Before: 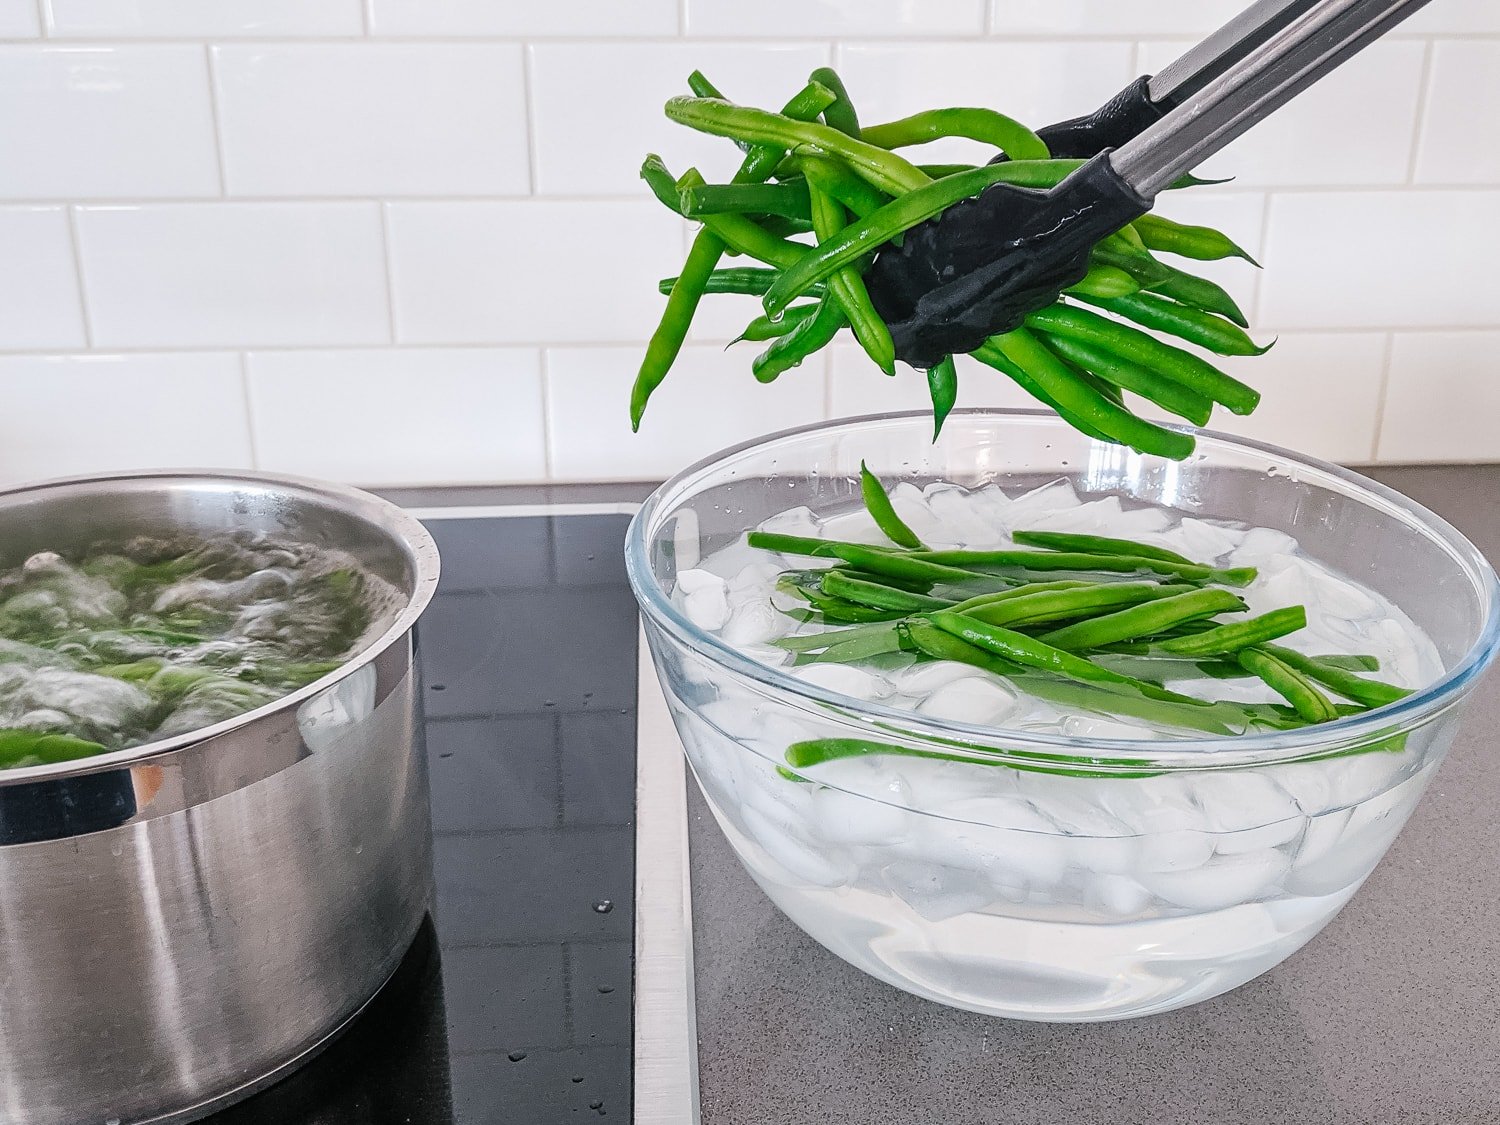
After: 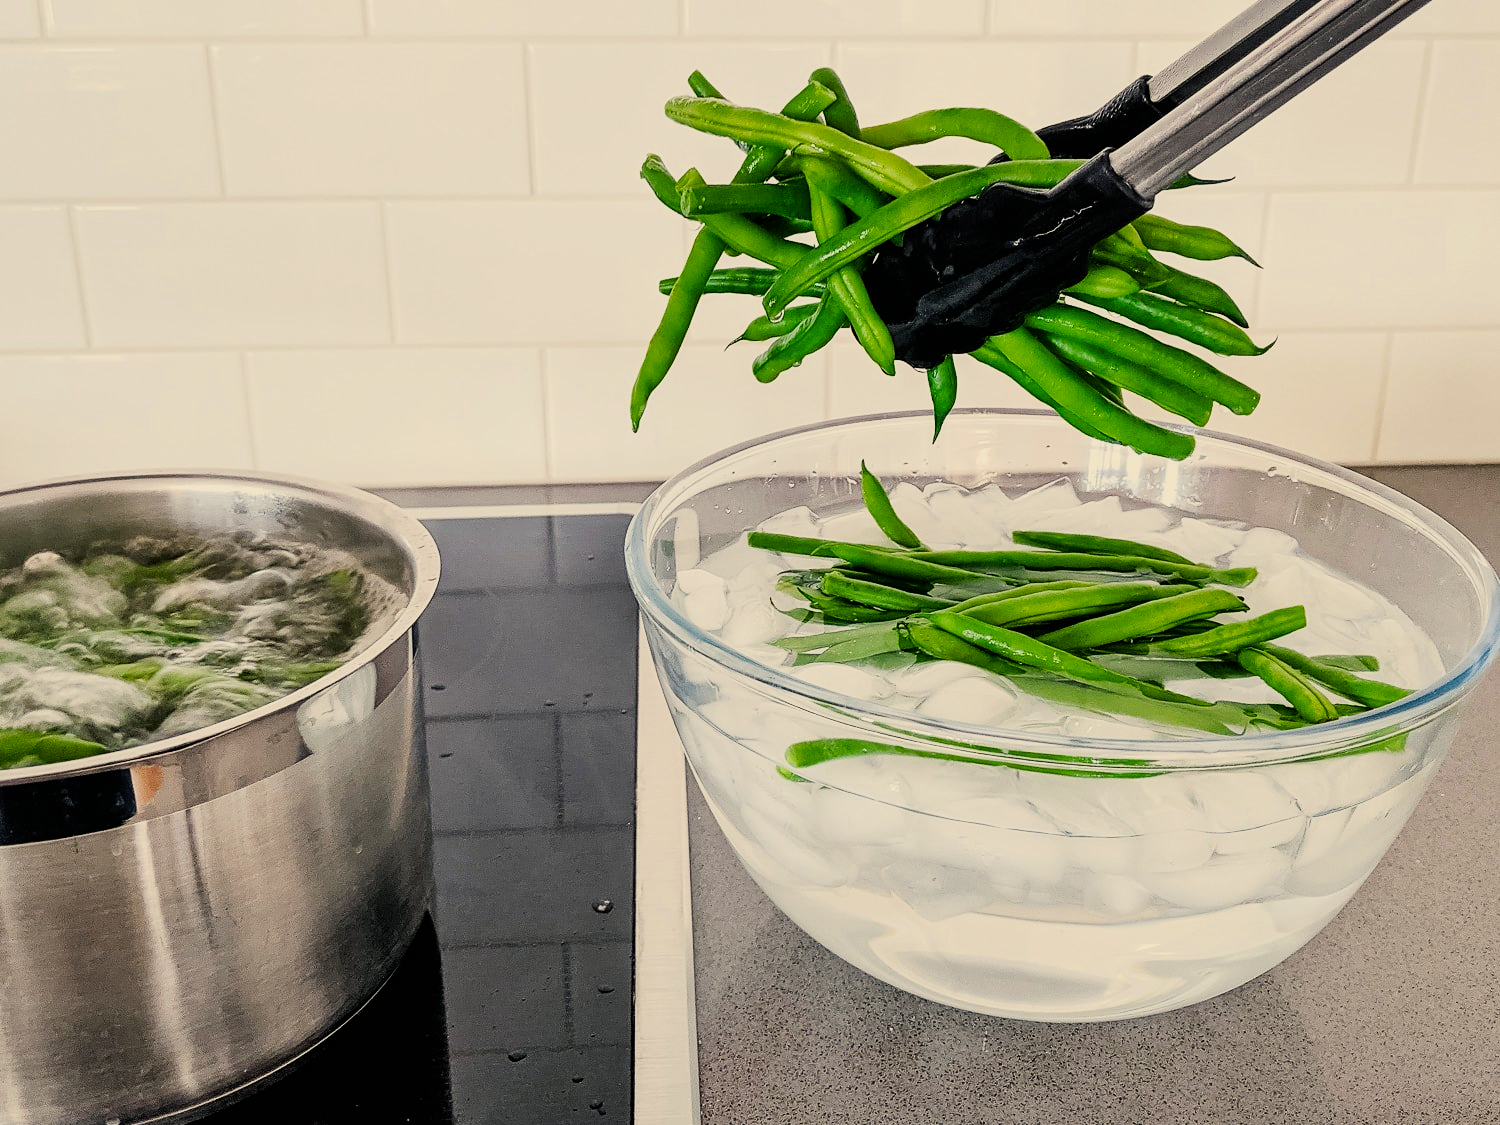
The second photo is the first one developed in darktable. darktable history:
color balance rgb: perceptual saturation grading › global saturation 20%, perceptual saturation grading › highlights -25%, perceptual saturation grading › shadows 25%
color correction: highlights a* 1.39, highlights b* 17.83
filmic rgb: black relative exposure -5 EV, hardness 2.88, contrast 1.4
